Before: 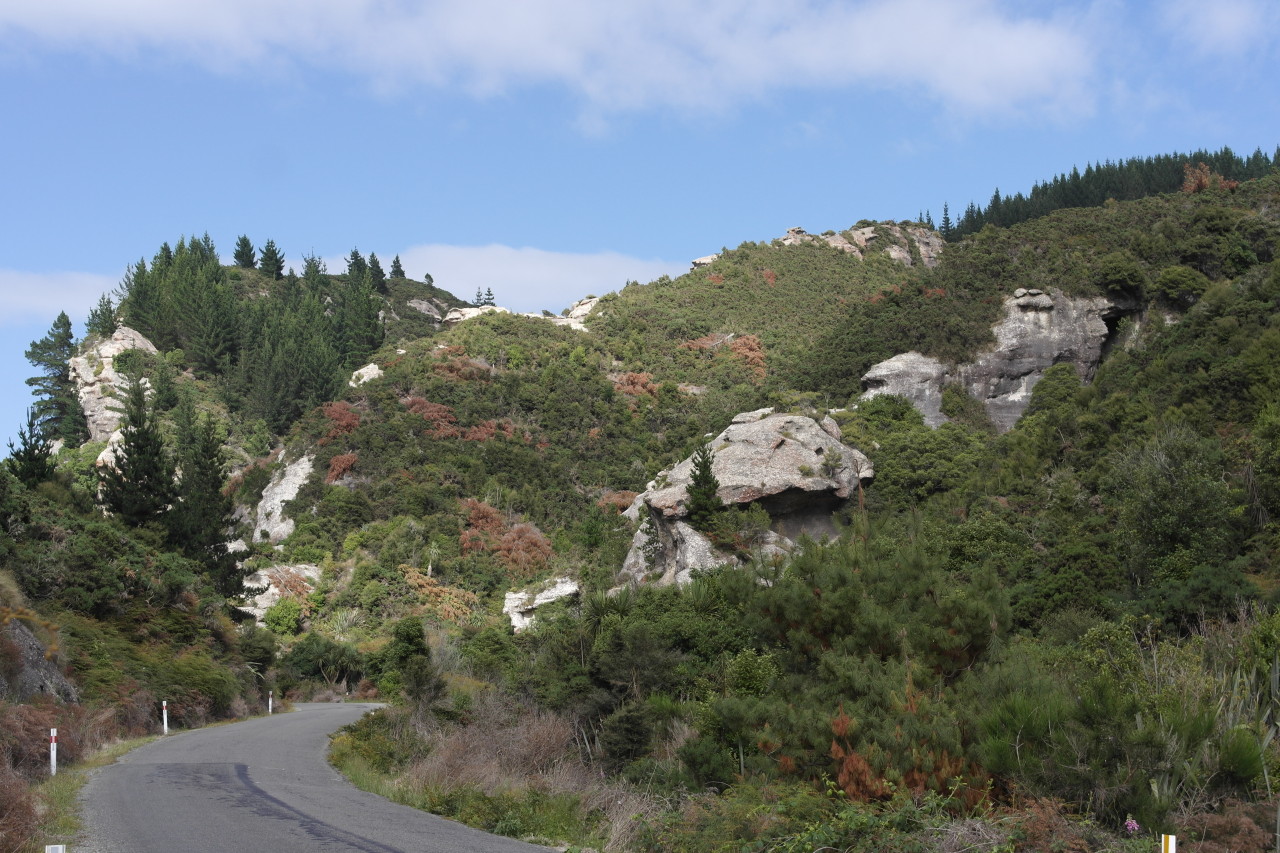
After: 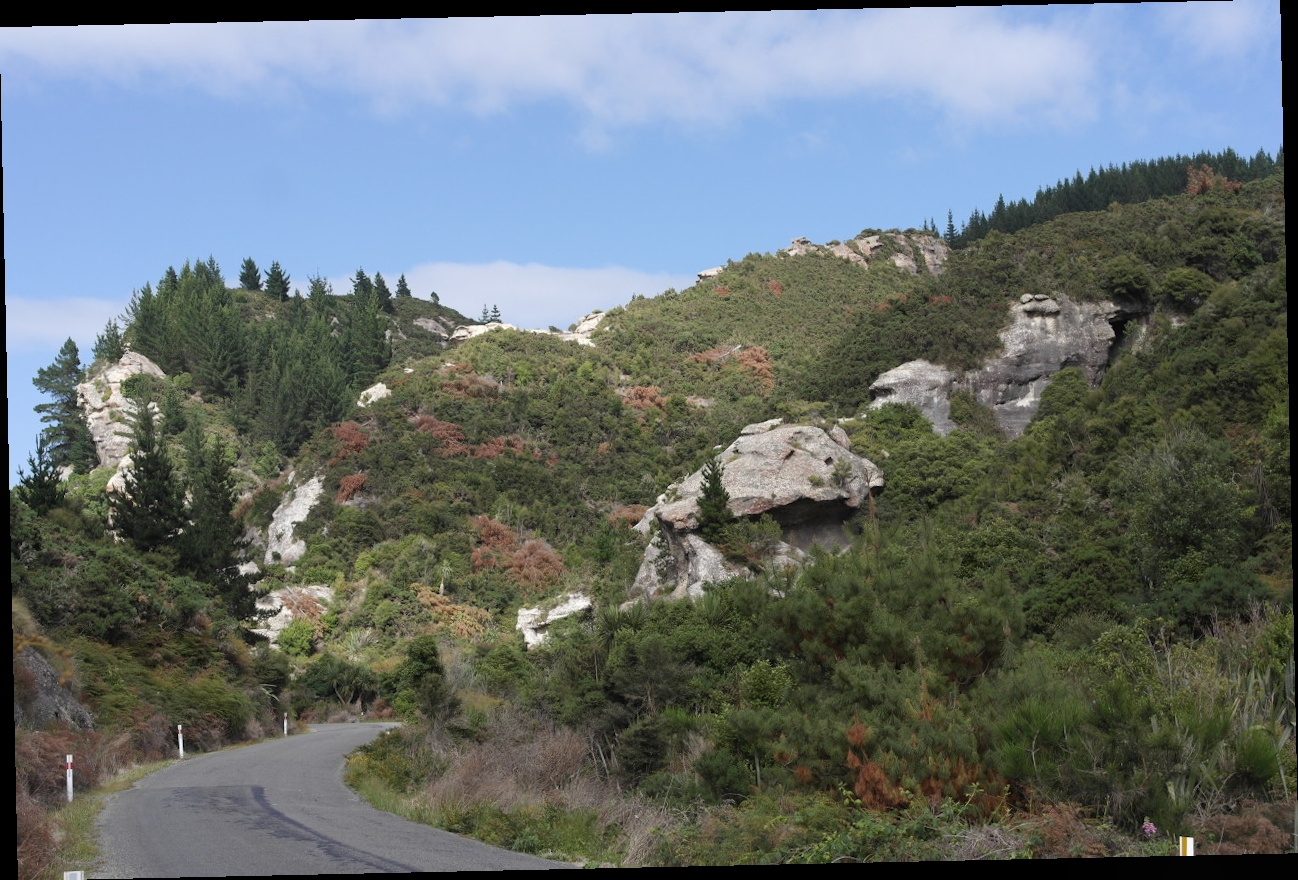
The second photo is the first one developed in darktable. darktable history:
bloom: size 15%, threshold 97%, strength 7%
rotate and perspective: rotation -1.24°, automatic cropping off
